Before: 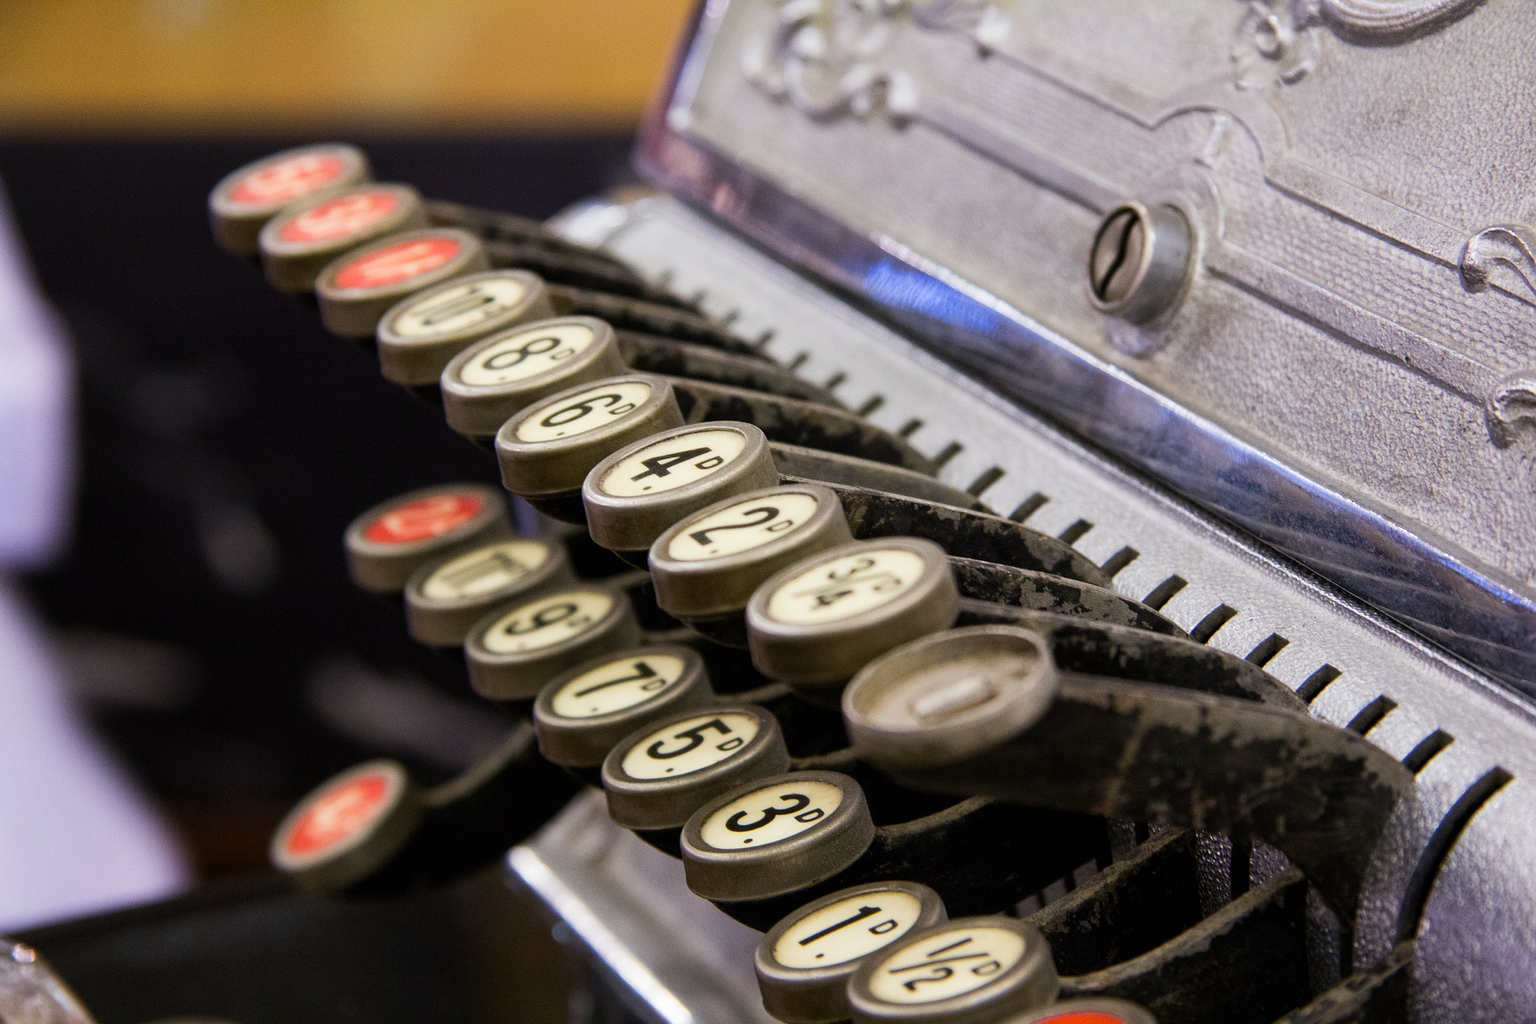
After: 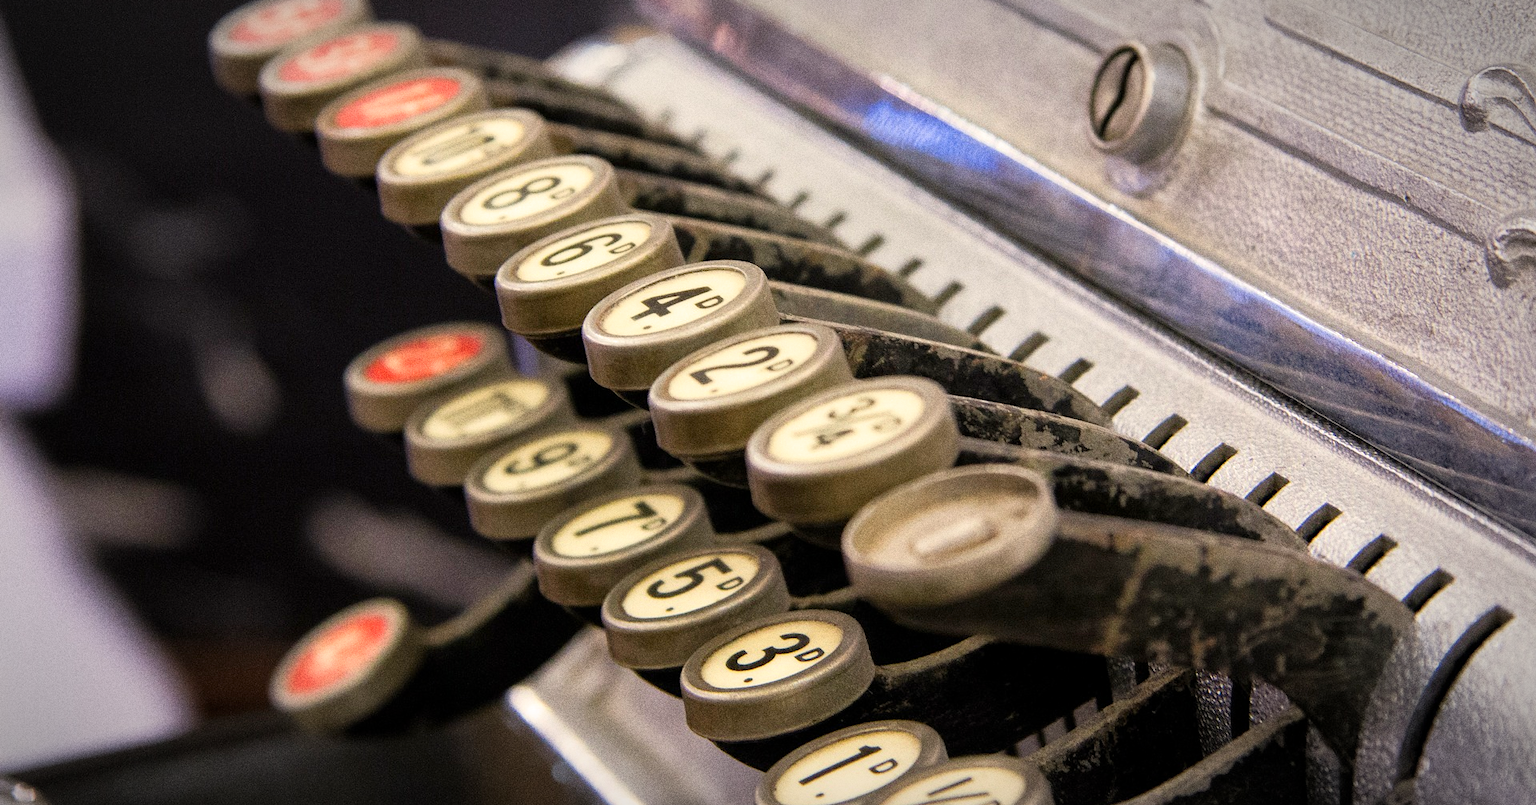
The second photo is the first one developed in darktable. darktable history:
crop and rotate: top 15.774%, bottom 5.506%
rgb curve: curves: ch0 [(0, 0) (0.053, 0.068) (0.122, 0.128) (1, 1)]
grain: coarseness 0.09 ISO, strength 40%
white balance: red 1.045, blue 0.932
exposure: exposure 0.657 EV, compensate highlight preservation false
vignetting: automatic ratio true
filmic rgb: black relative exposure -15 EV, white relative exposure 3 EV, threshold 6 EV, target black luminance 0%, hardness 9.27, latitude 99%, contrast 0.912, shadows ↔ highlights balance 0.505%, add noise in highlights 0, color science v3 (2019), use custom middle-gray values true, iterations of high-quality reconstruction 0, contrast in highlights soft, enable highlight reconstruction true
